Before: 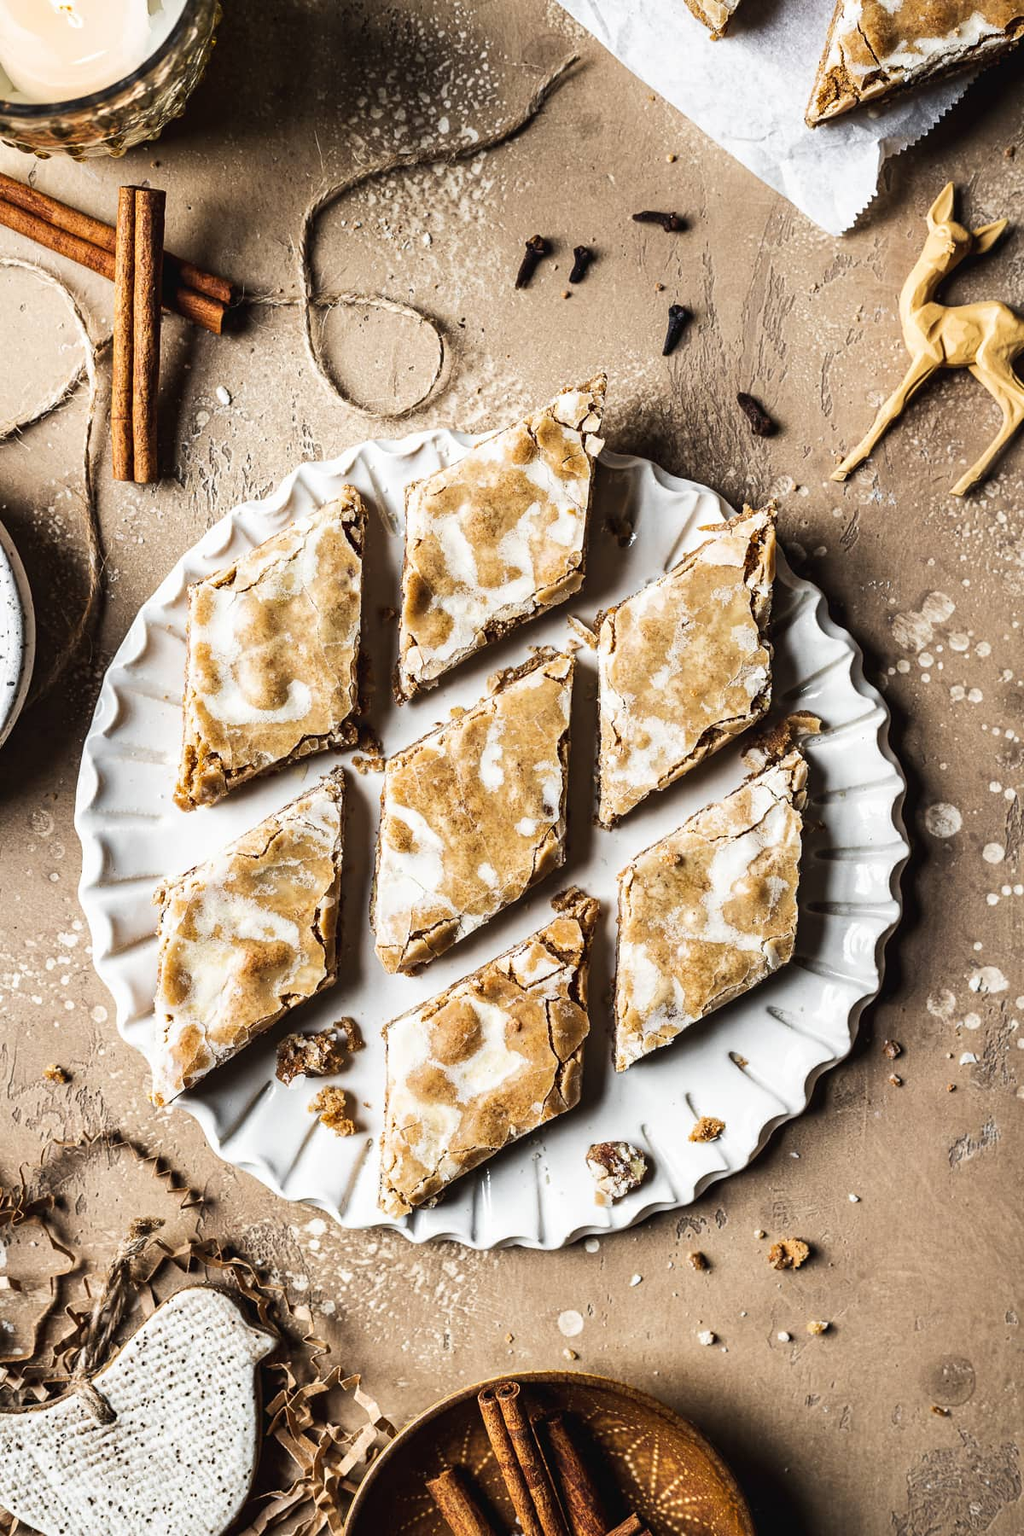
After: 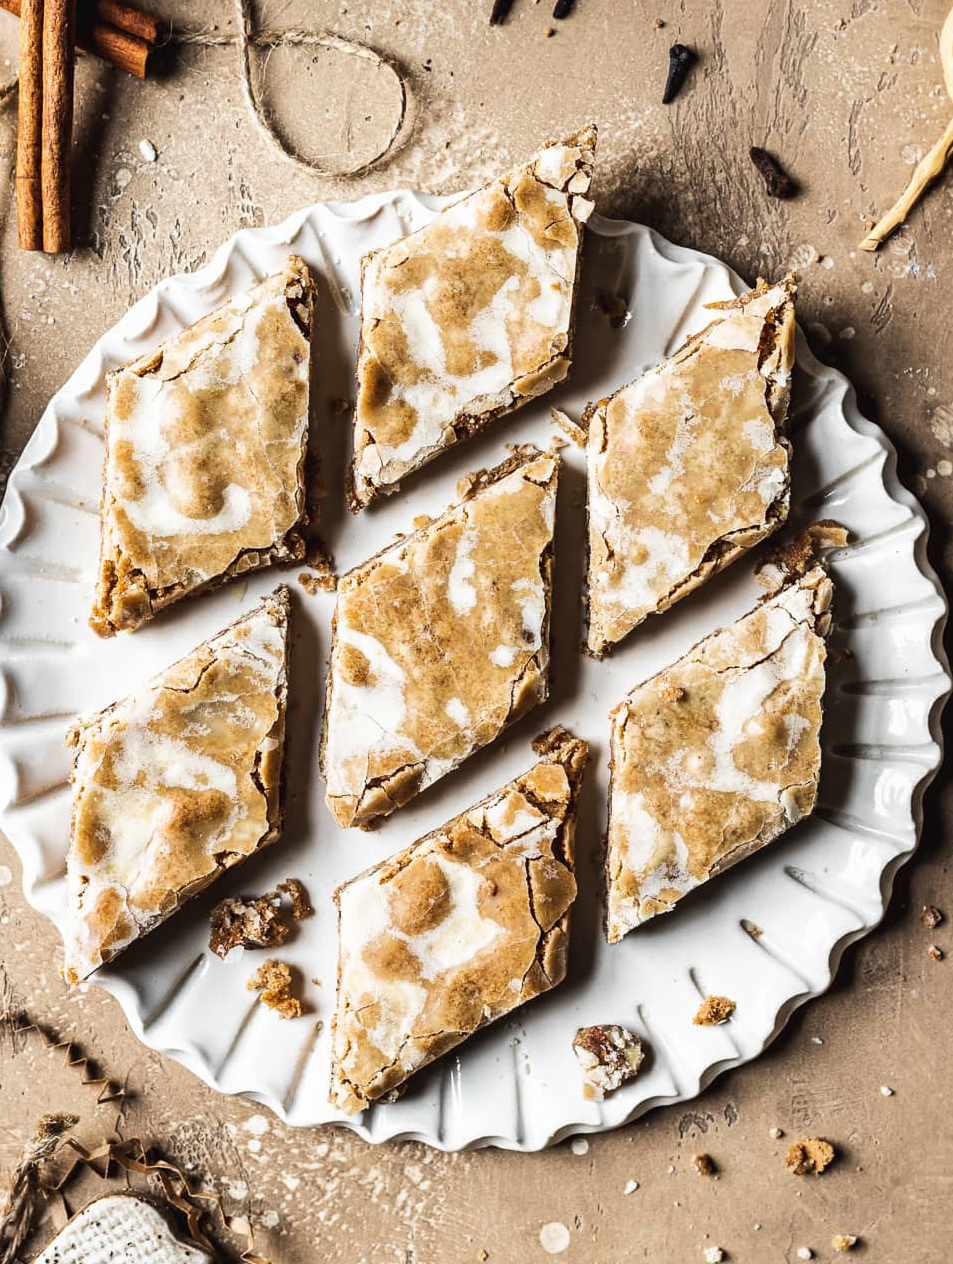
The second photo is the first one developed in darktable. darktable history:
crop: left 9.506%, top 17.434%, right 11.047%, bottom 12.32%
